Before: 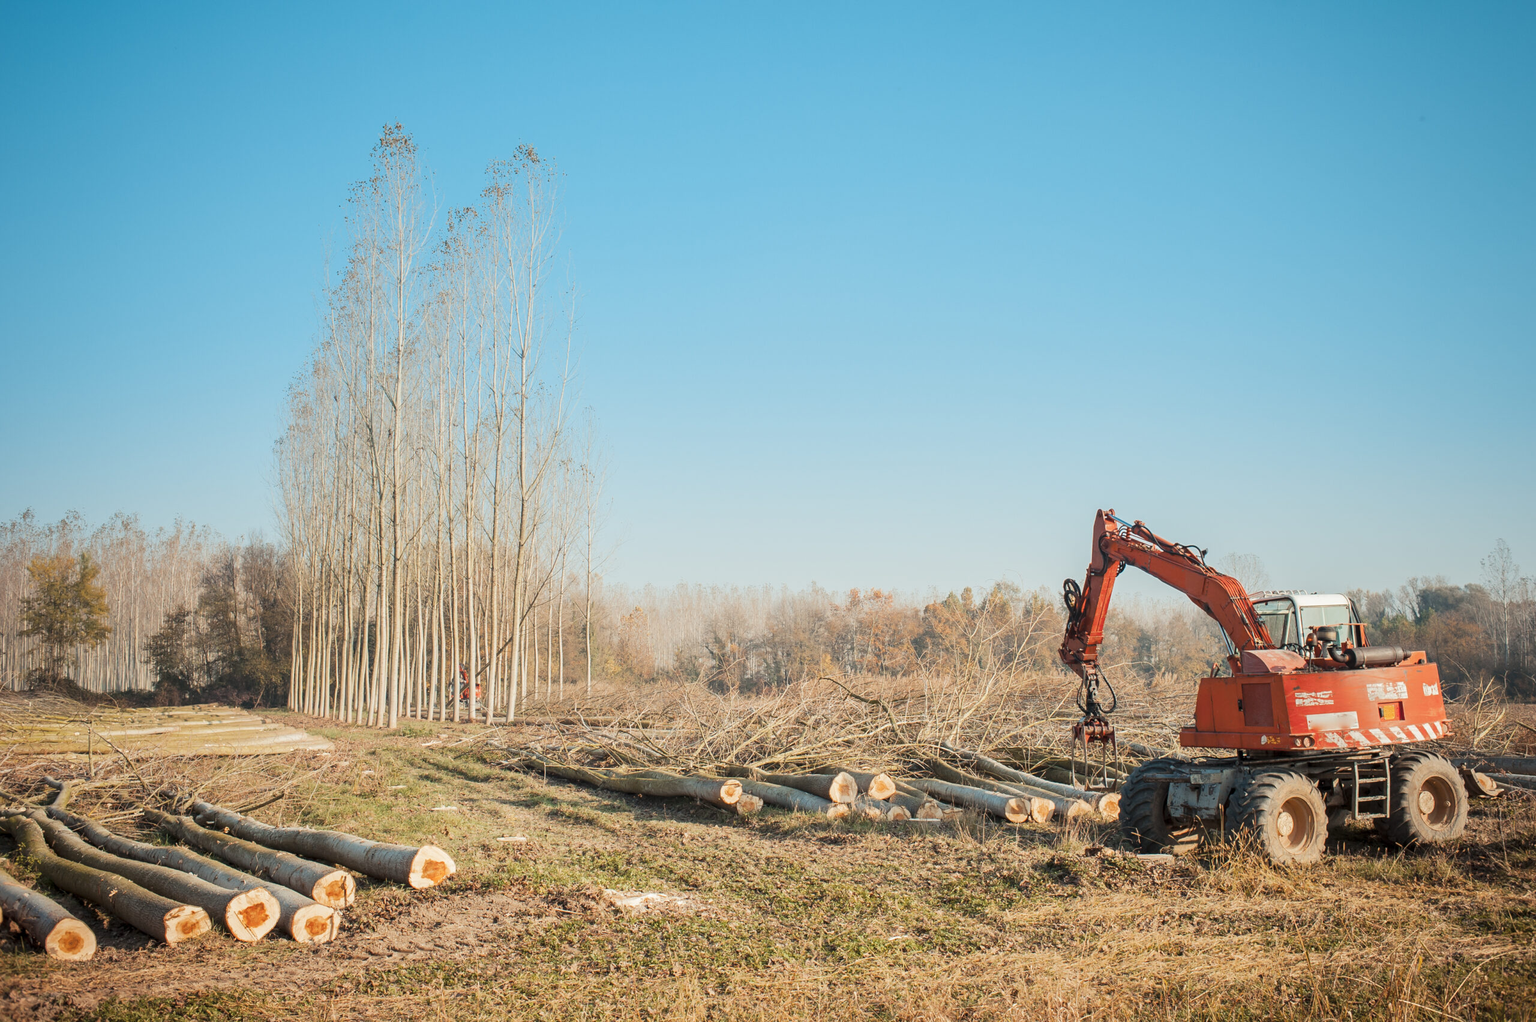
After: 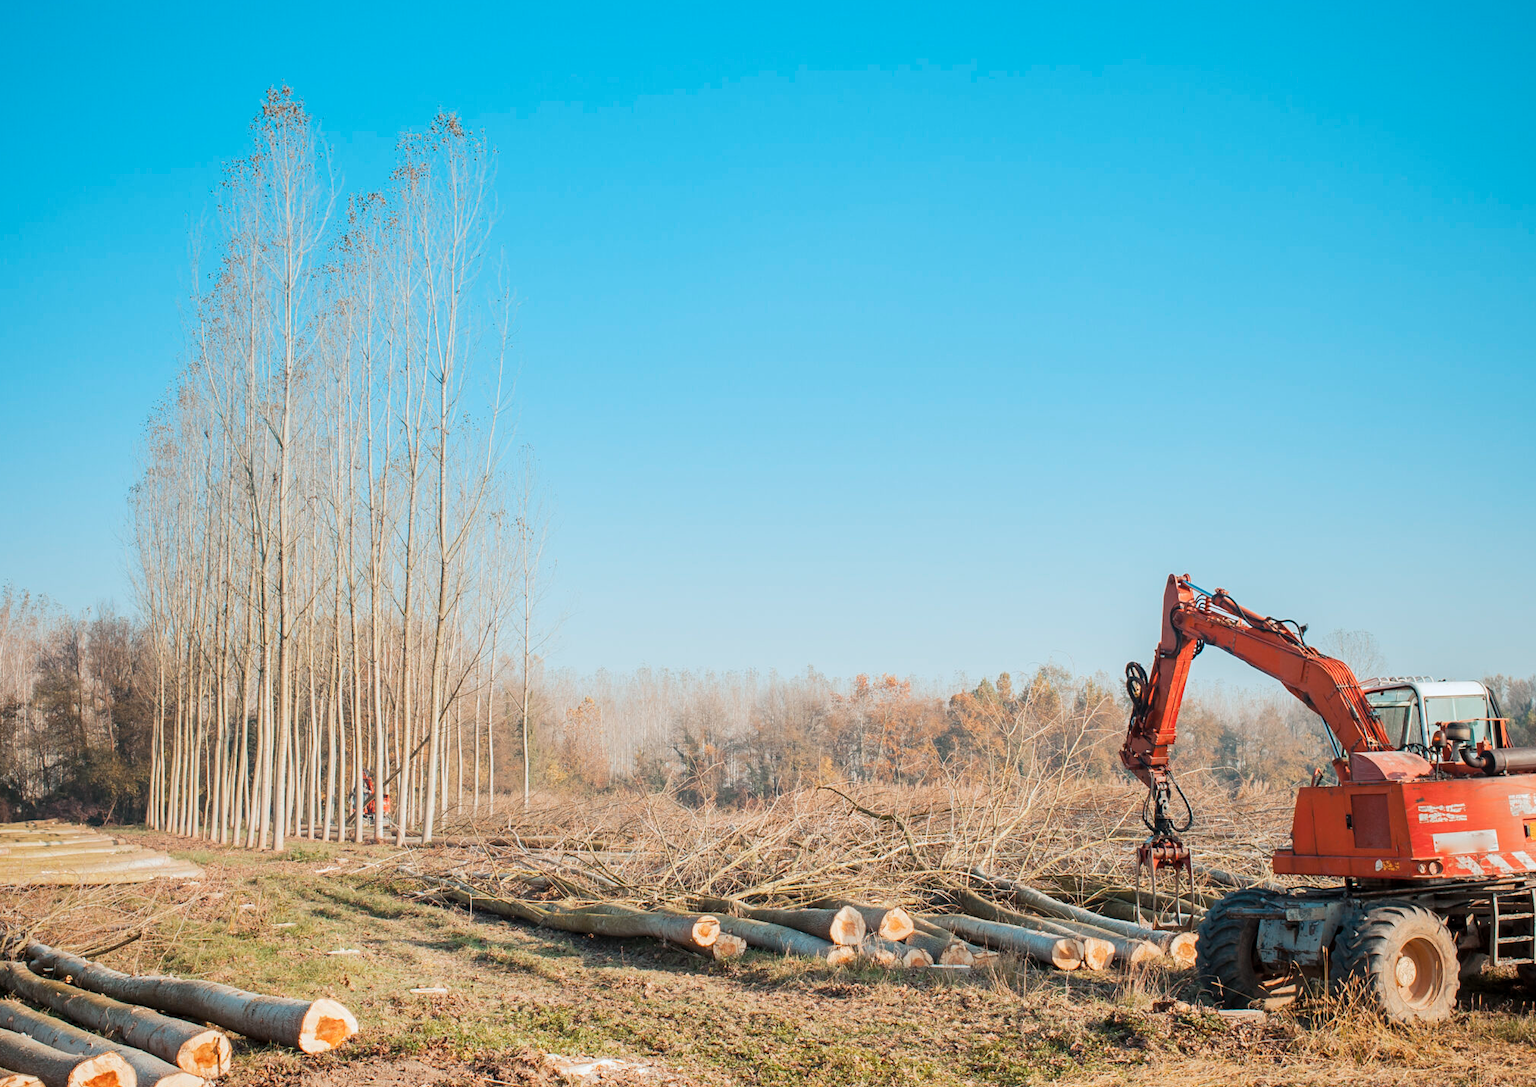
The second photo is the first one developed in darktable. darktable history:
white balance: red 0.974, blue 1.044
crop: left 11.225%, top 5.381%, right 9.565%, bottom 10.314%
